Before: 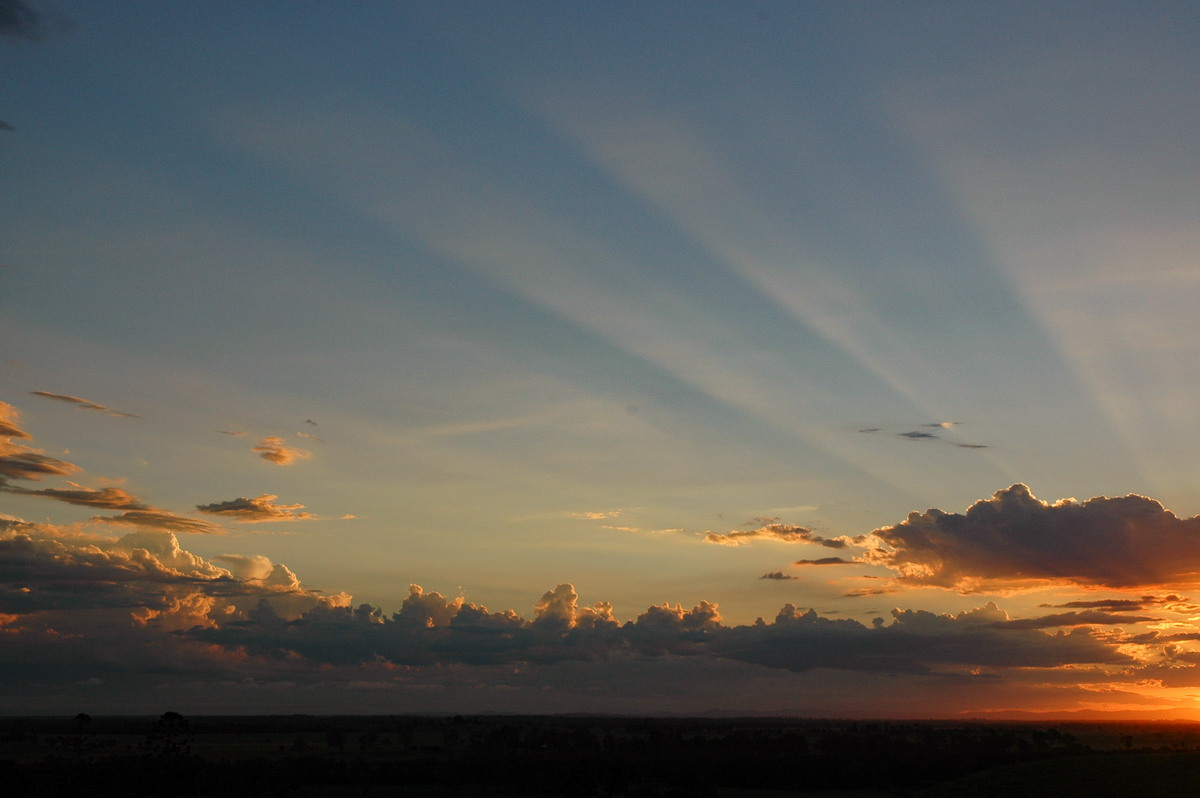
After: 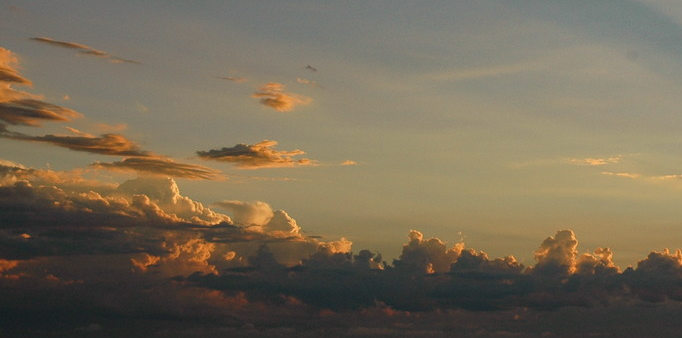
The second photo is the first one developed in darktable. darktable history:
crop: top 44.428%, right 43.148%, bottom 13.164%
